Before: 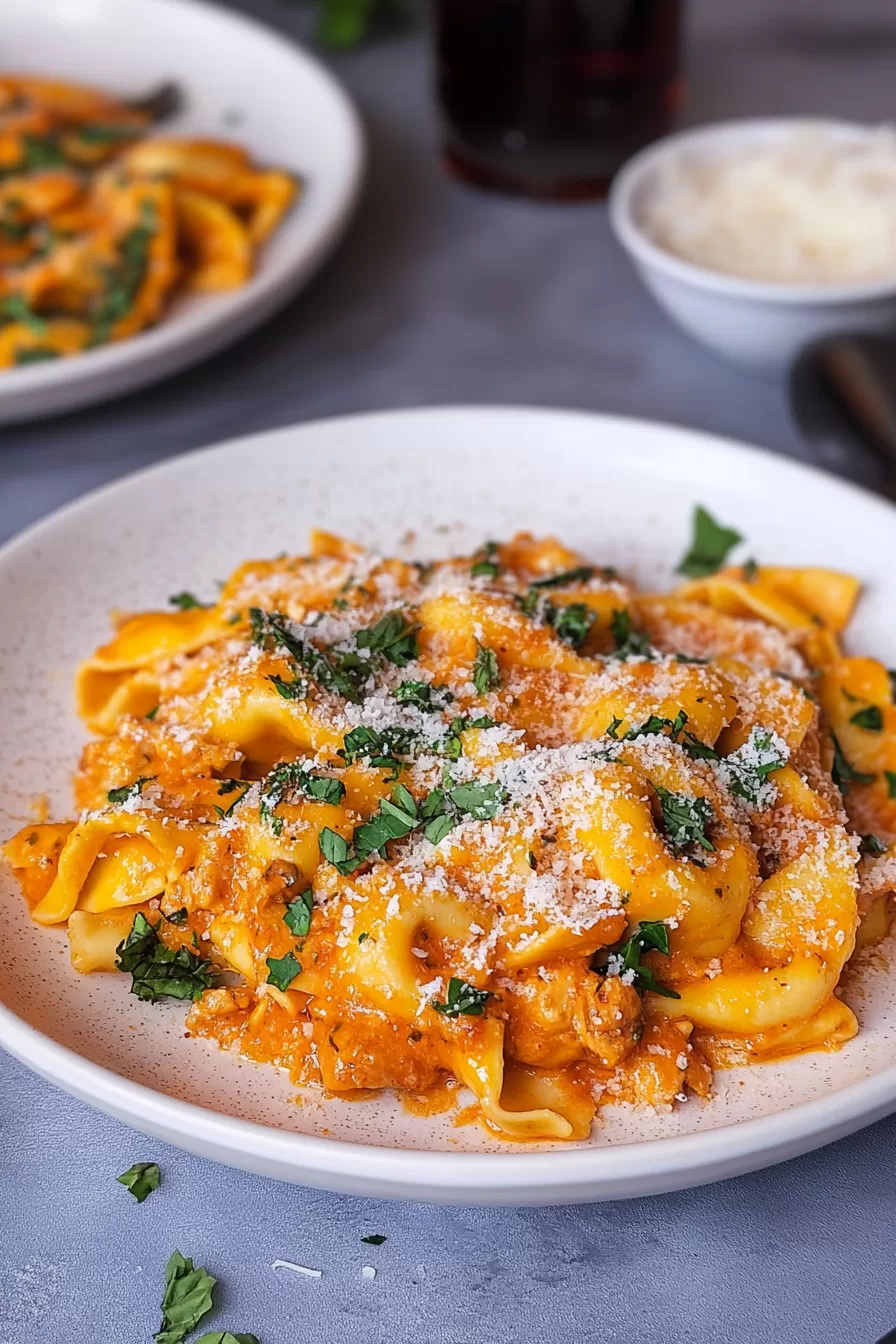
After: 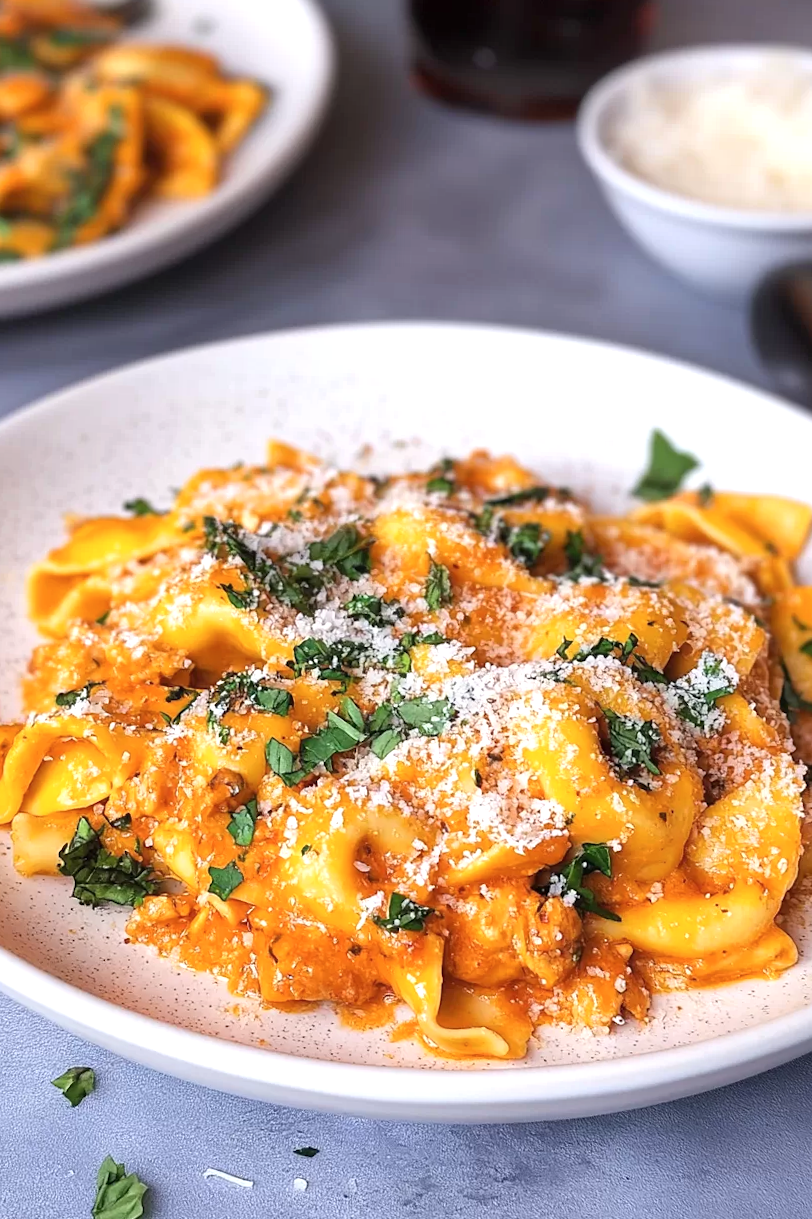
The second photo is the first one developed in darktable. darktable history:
exposure: black level correction 0, exposure 0.5 EV, compensate exposure bias true, compensate highlight preservation false
contrast brightness saturation: saturation -0.05
crop and rotate: angle -1.96°, left 3.097%, top 4.154%, right 1.586%, bottom 0.529%
